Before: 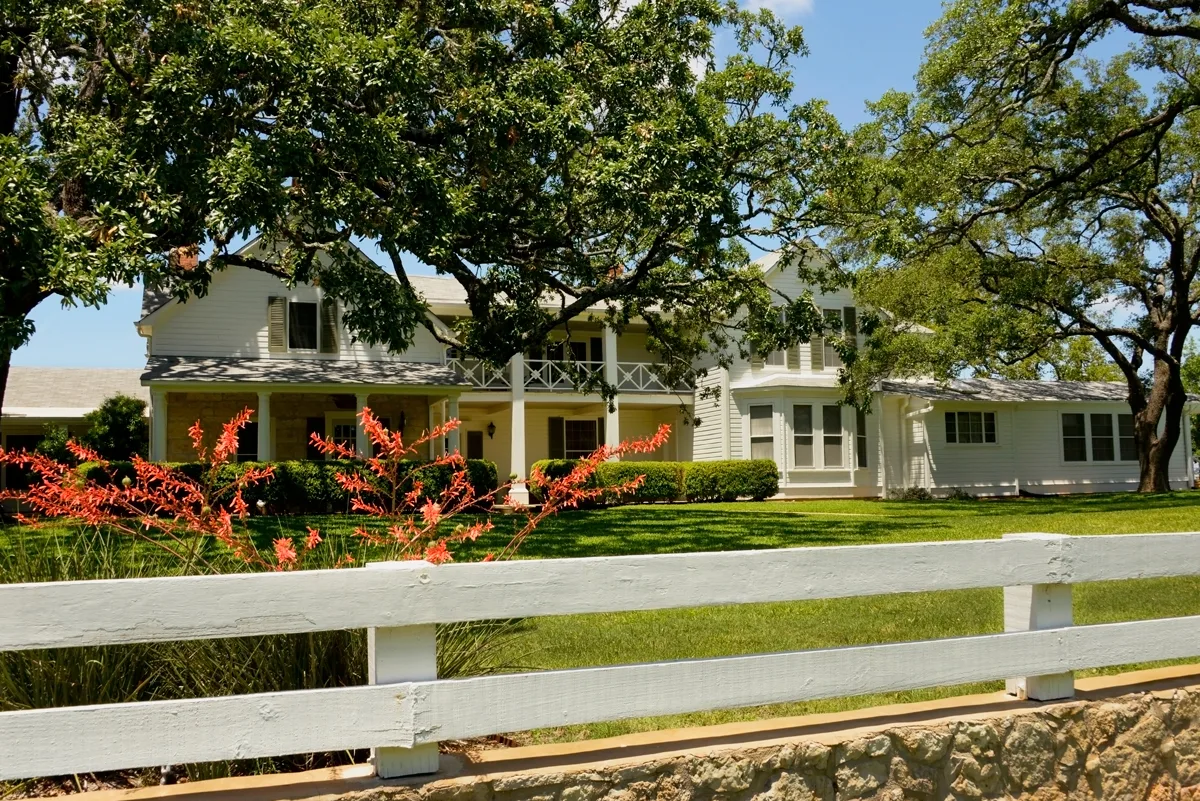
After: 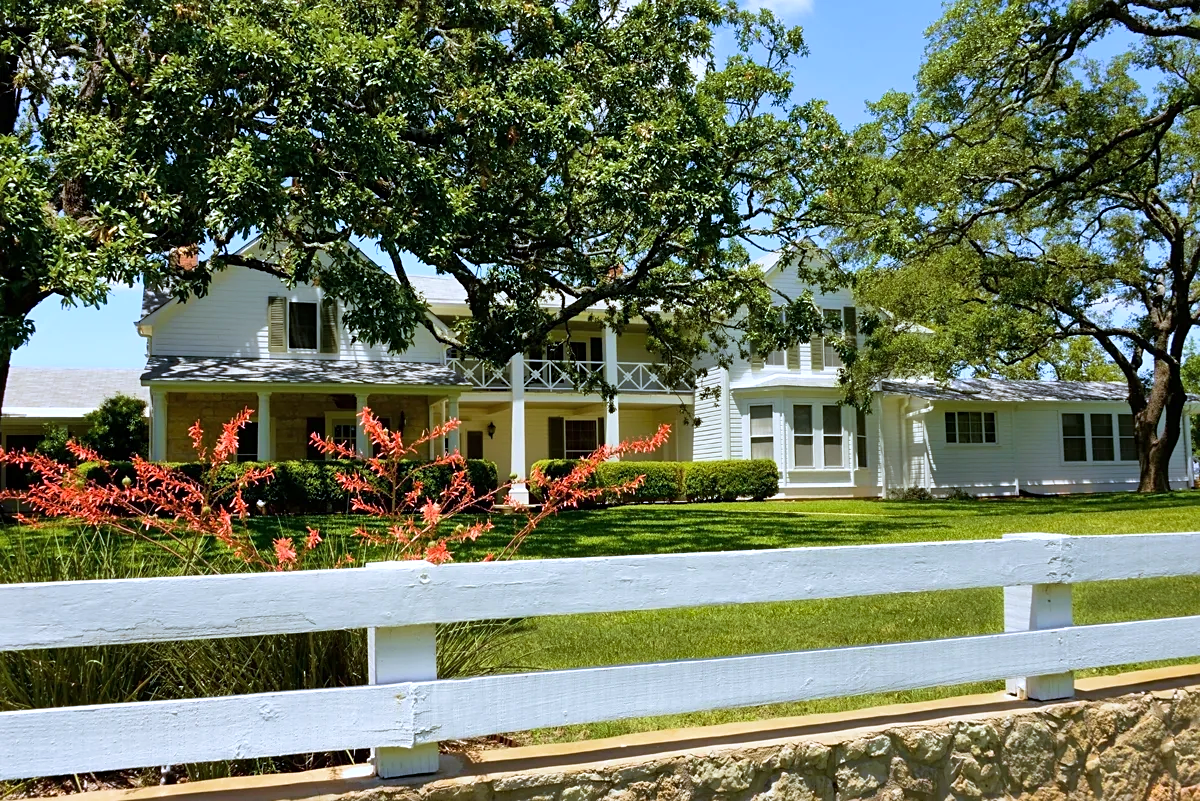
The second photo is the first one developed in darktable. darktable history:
exposure: exposure 0.191 EV, compensate highlight preservation false
velvia: on, module defaults
white balance: red 0.948, green 1.02, blue 1.176
shadows and highlights: shadows 49, highlights -41, soften with gaussian
sharpen: amount 0.2
